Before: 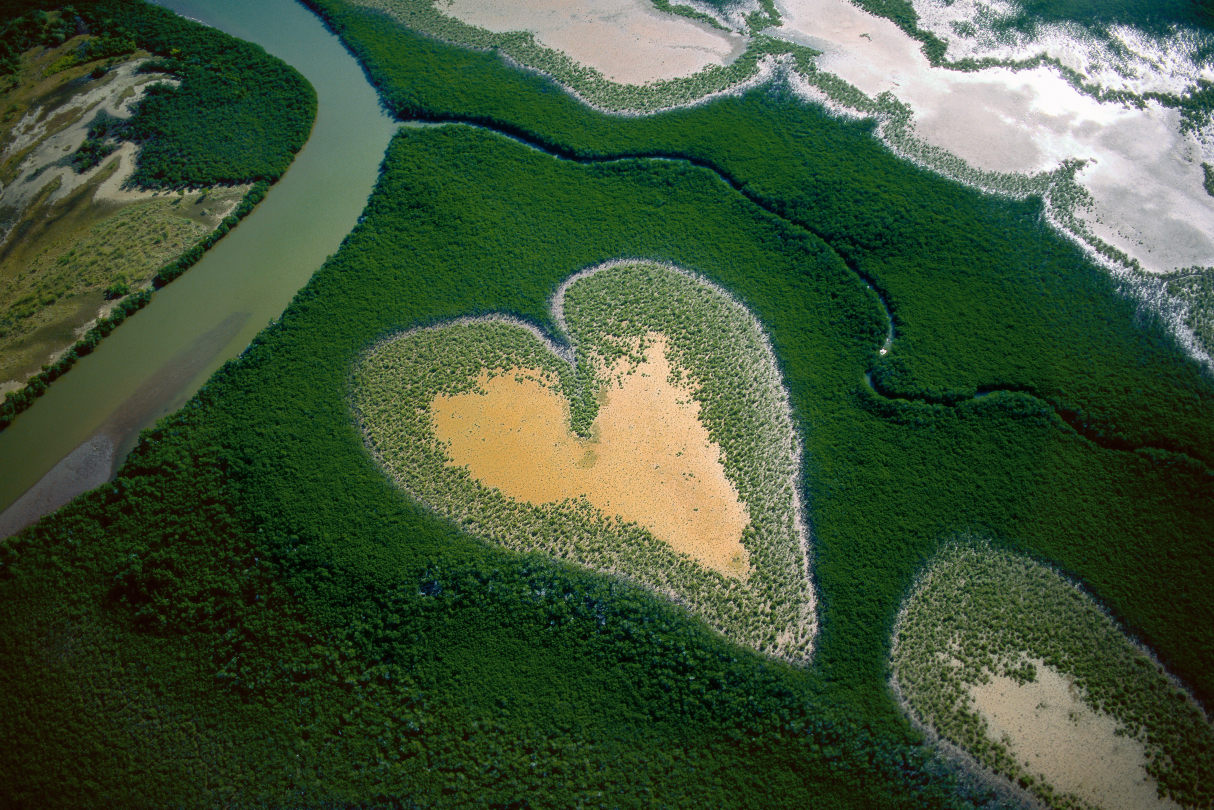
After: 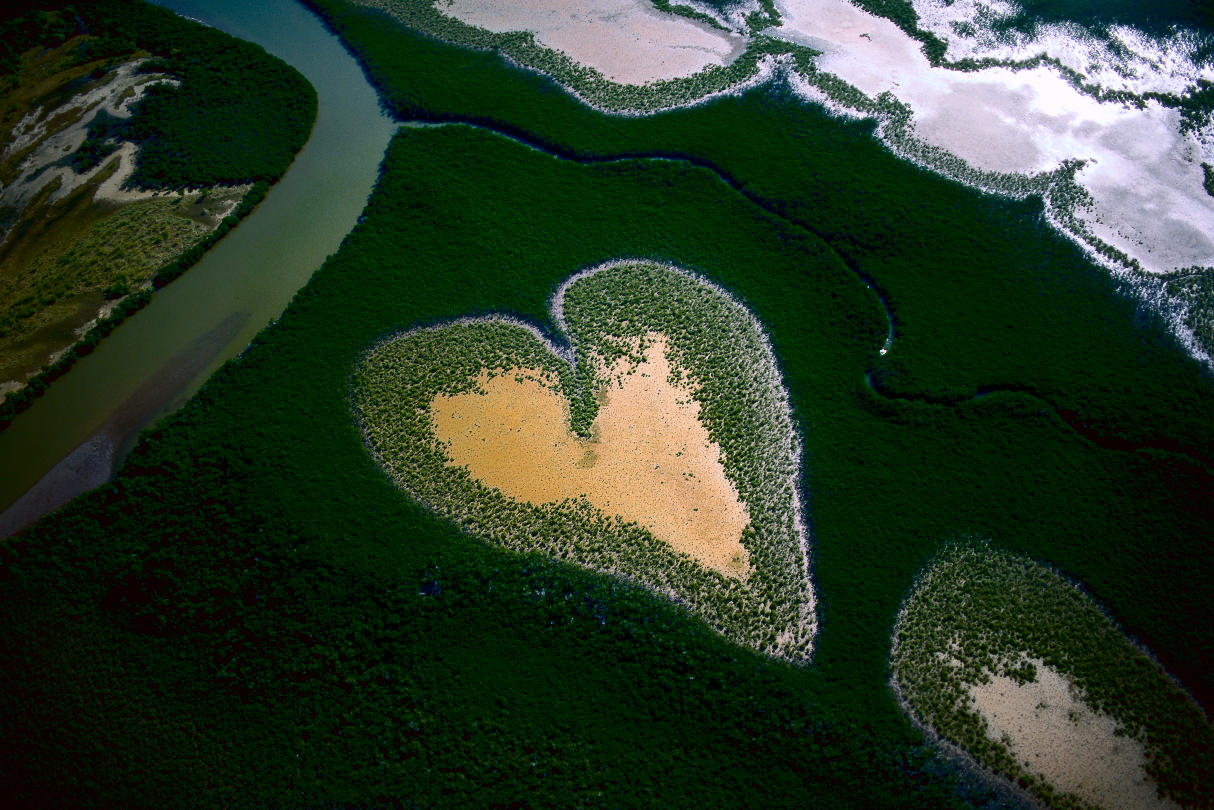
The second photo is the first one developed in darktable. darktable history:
white balance: red 1.004, blue 1.096
contrast brightness saturation: contrast 0.19, brightness -0.24, saturation 0.11
